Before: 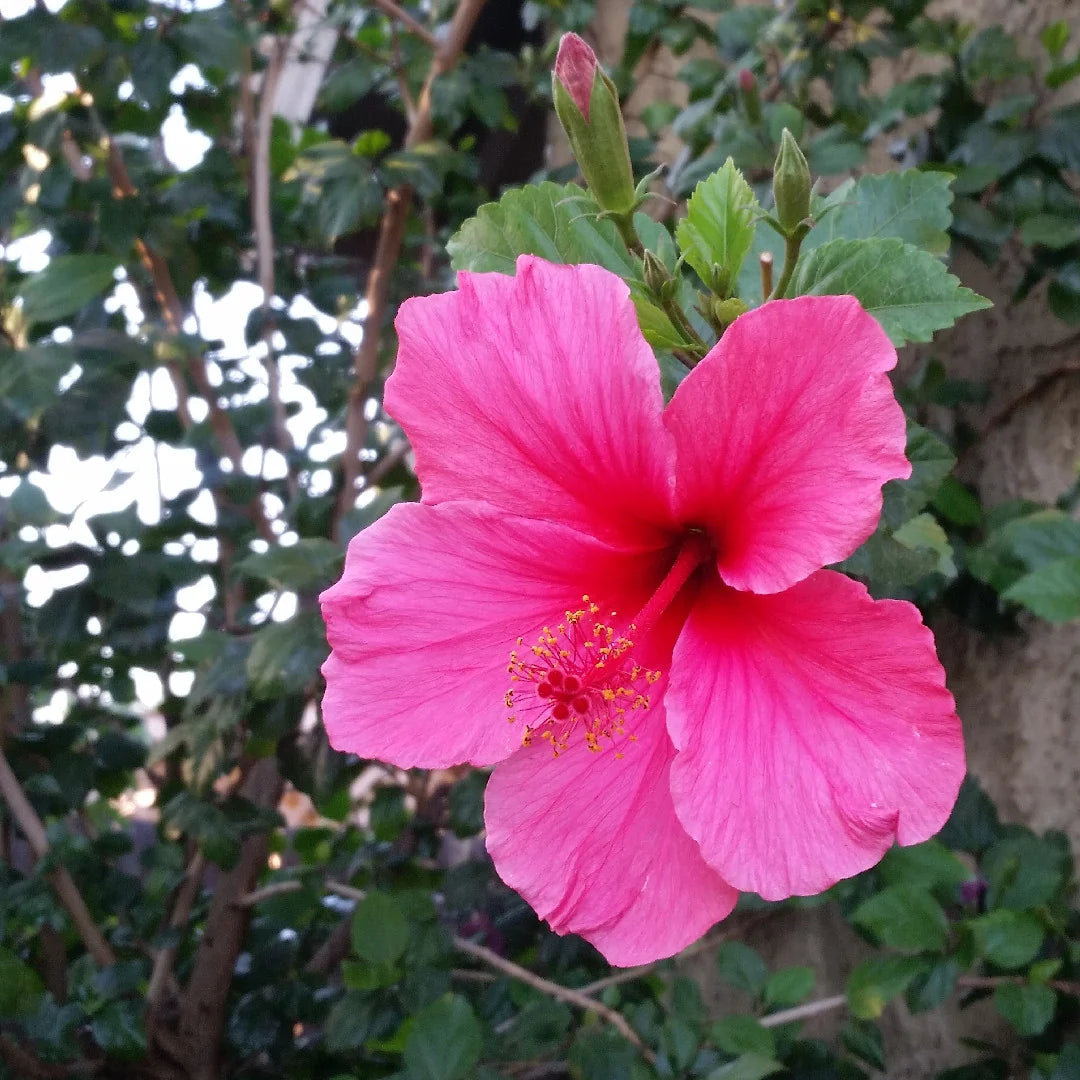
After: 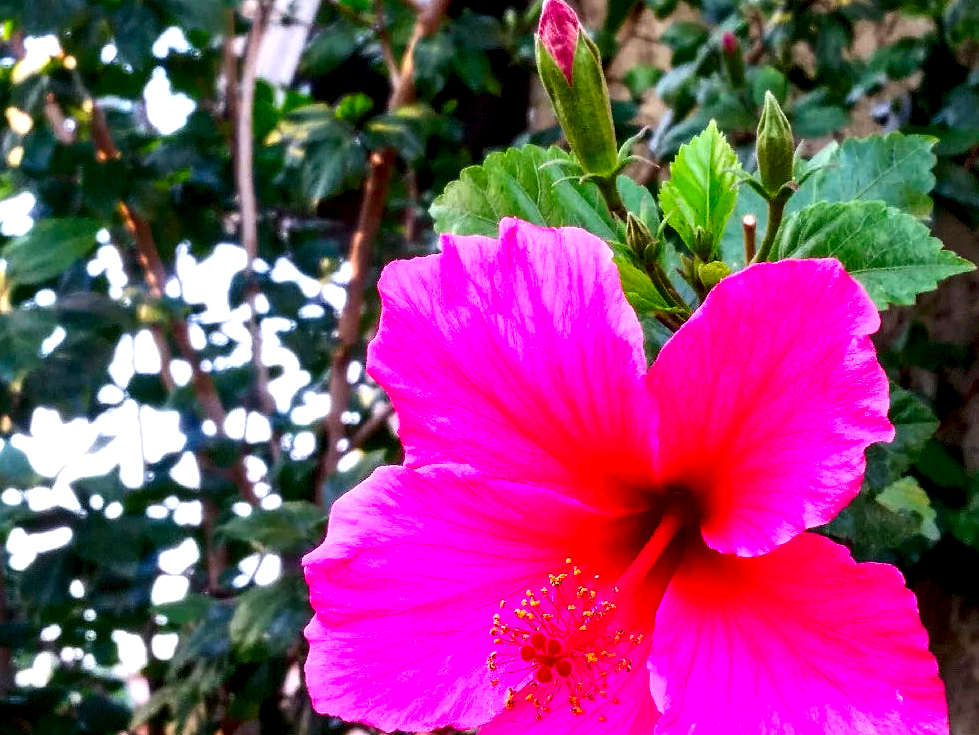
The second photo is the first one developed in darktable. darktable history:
crop: left 1.584%, top 3.427%, right 7.681%, bottom 28.507%
local contrast: highlights 60%, shadows 64%, detail 160%
contrast brightness saturation: contrast 0.255, brightness 0.018, saturation 0.877
